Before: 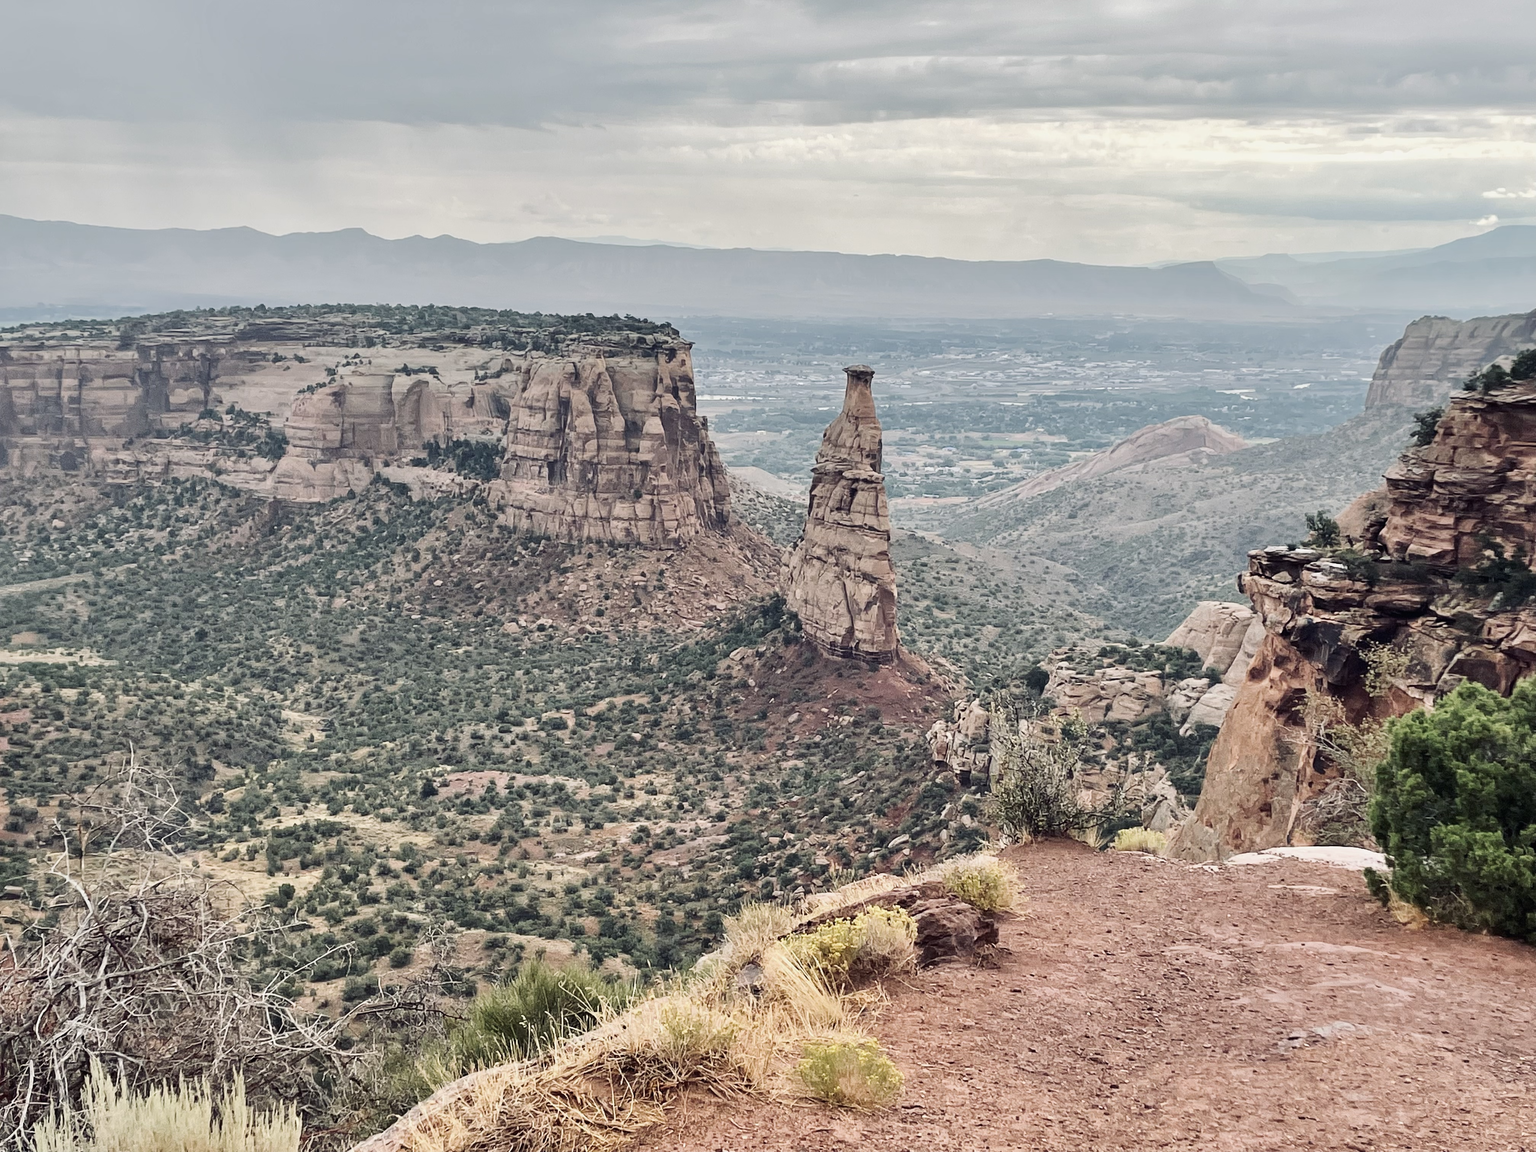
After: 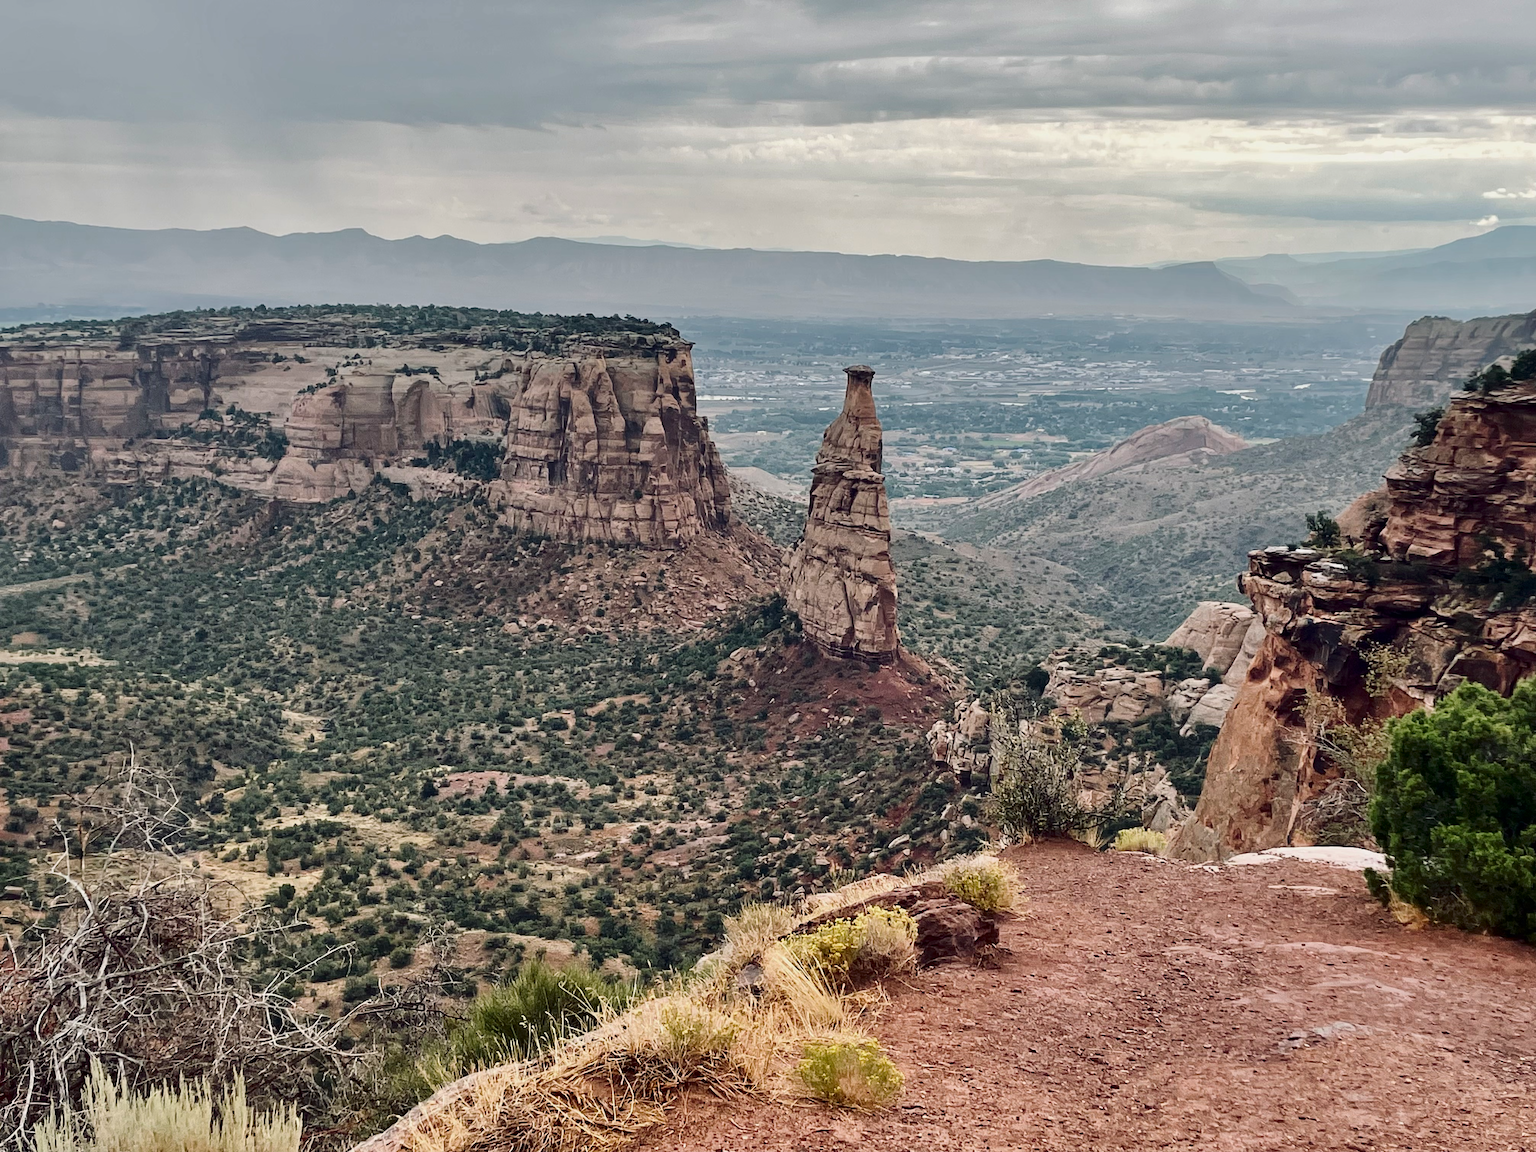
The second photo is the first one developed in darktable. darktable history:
contrast brightness saturation: brightness -0.203, saturation 0.077
color zones: curves: ch0 [(0, 0.5) (0.125, 0.4) (0.25, 0.5) (0.375, 0.4) (0.5, 0.4) (0.625, 0.35) (0.75, 0.35) (0.875, 0.5)]; ch1 [(0, 0.35) (0.125, 0.45) (0.25, 0.35) (0.375, 0.35) (0.5, 0.35) (0.625, 0.35) (0.75, 0.45) (0.875, 0.35)]; ch2 [(0, 0.6) (0.125, 0.5) (0.25, 0.5) (0.375, 0.6) (0.5, 0.6) (0.625, 0.5) (0.75, 0.5) (0.875, 0.5)], mix -123.83%
